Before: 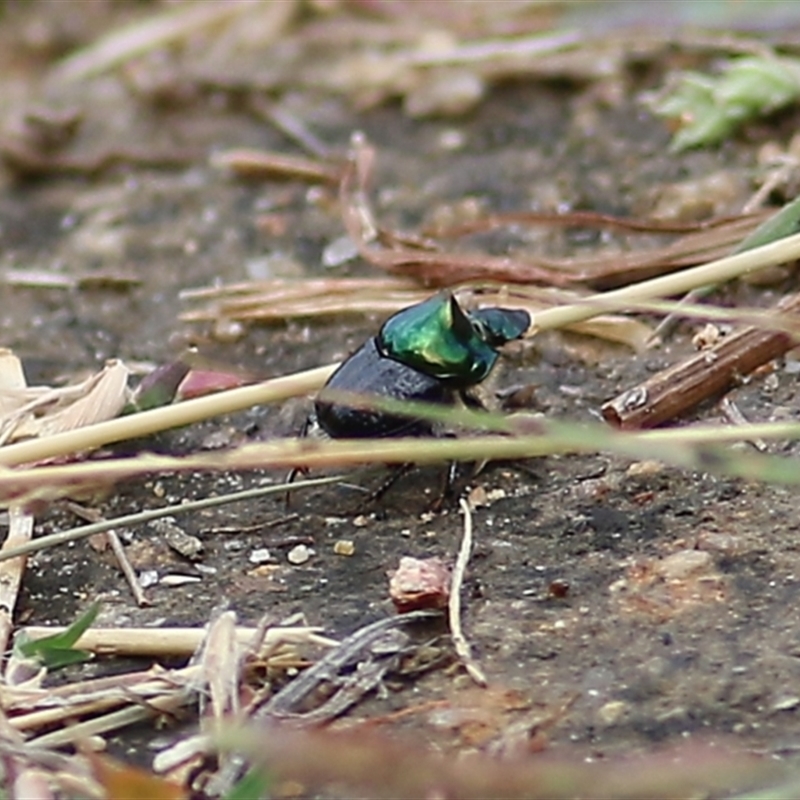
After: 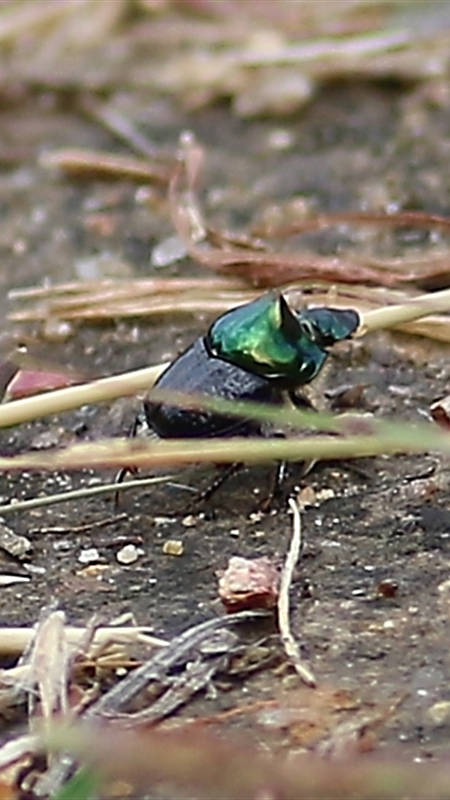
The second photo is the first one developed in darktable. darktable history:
crop: left 21.496%, right 22.254%
sharpen: on, module defaults
